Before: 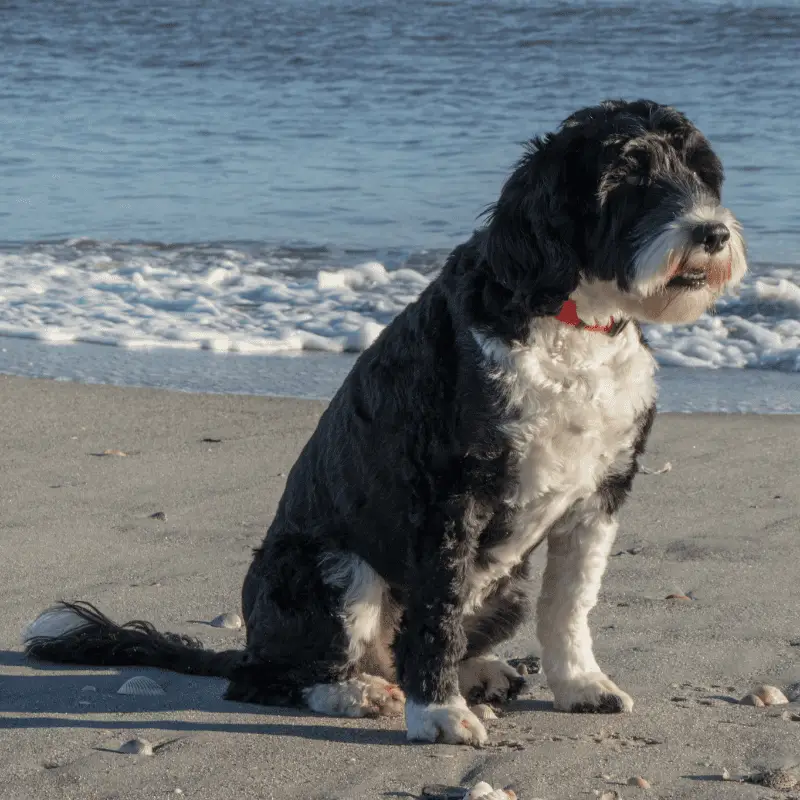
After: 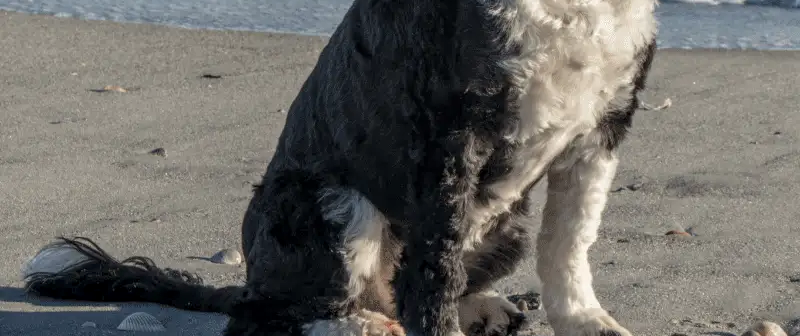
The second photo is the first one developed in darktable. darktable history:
crop: top 45.551%, bottom 12.262%
local contrast: on, module defaults
exposure: compensate highlight preservation false
